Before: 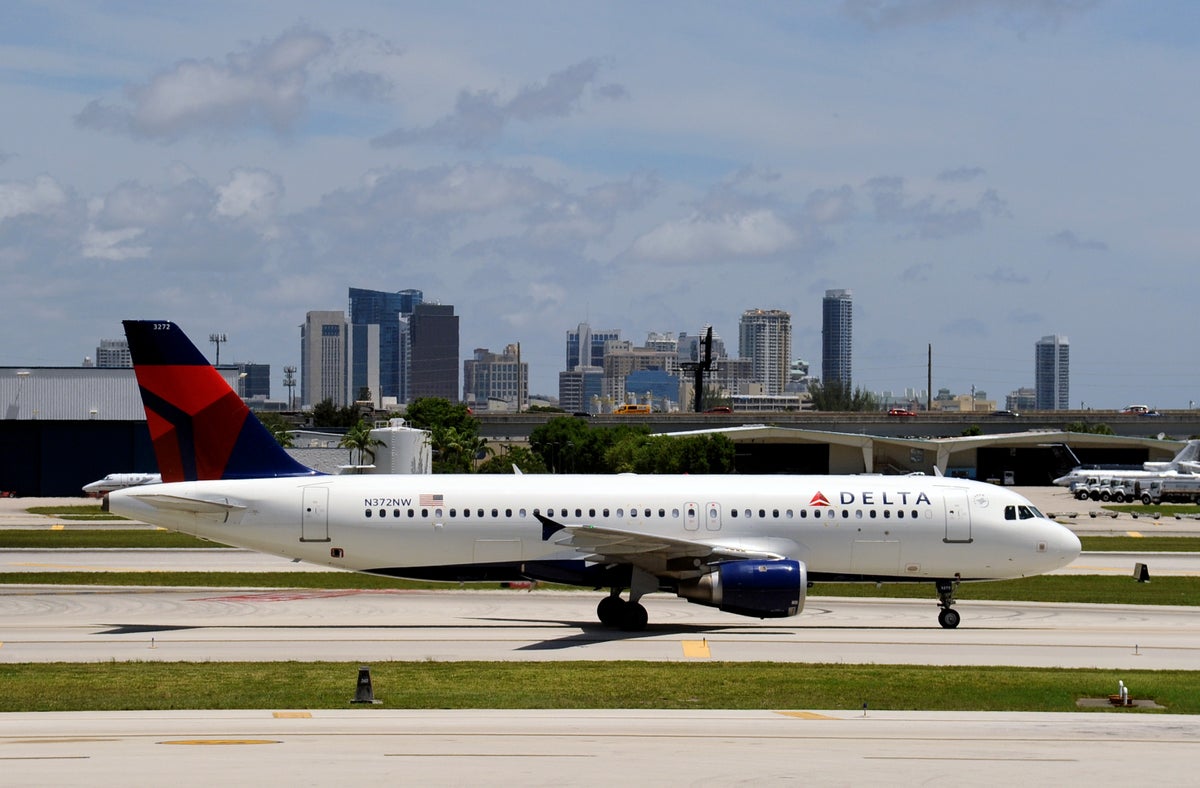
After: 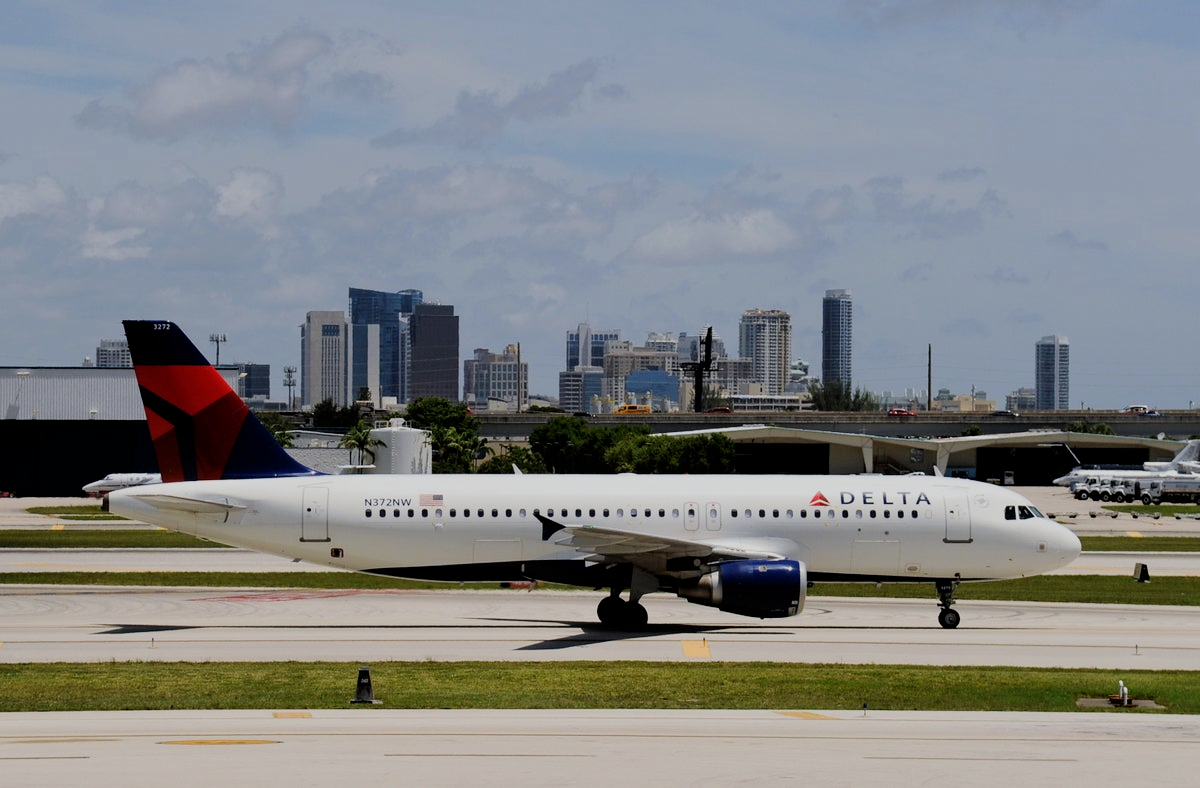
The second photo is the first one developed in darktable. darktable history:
bloom: size 3%, threshold 100%, strength 0%
filmic rgb: black relative exposure -7.65 EV, white relative exposure 4.56 EV, hardness 3.61
